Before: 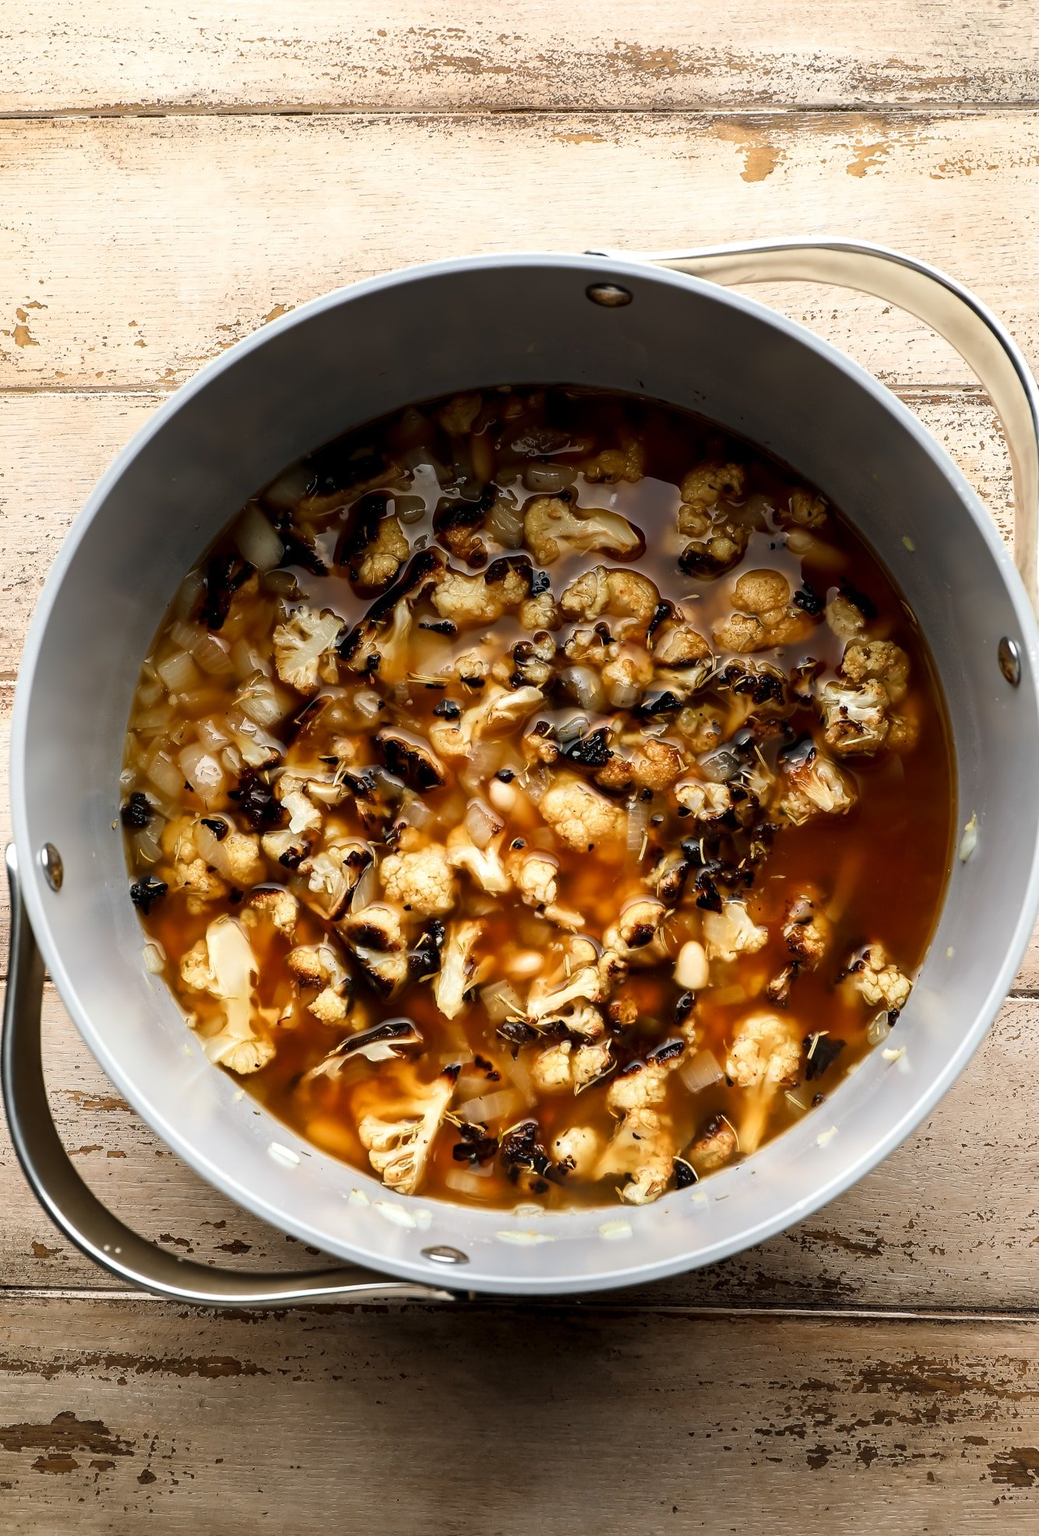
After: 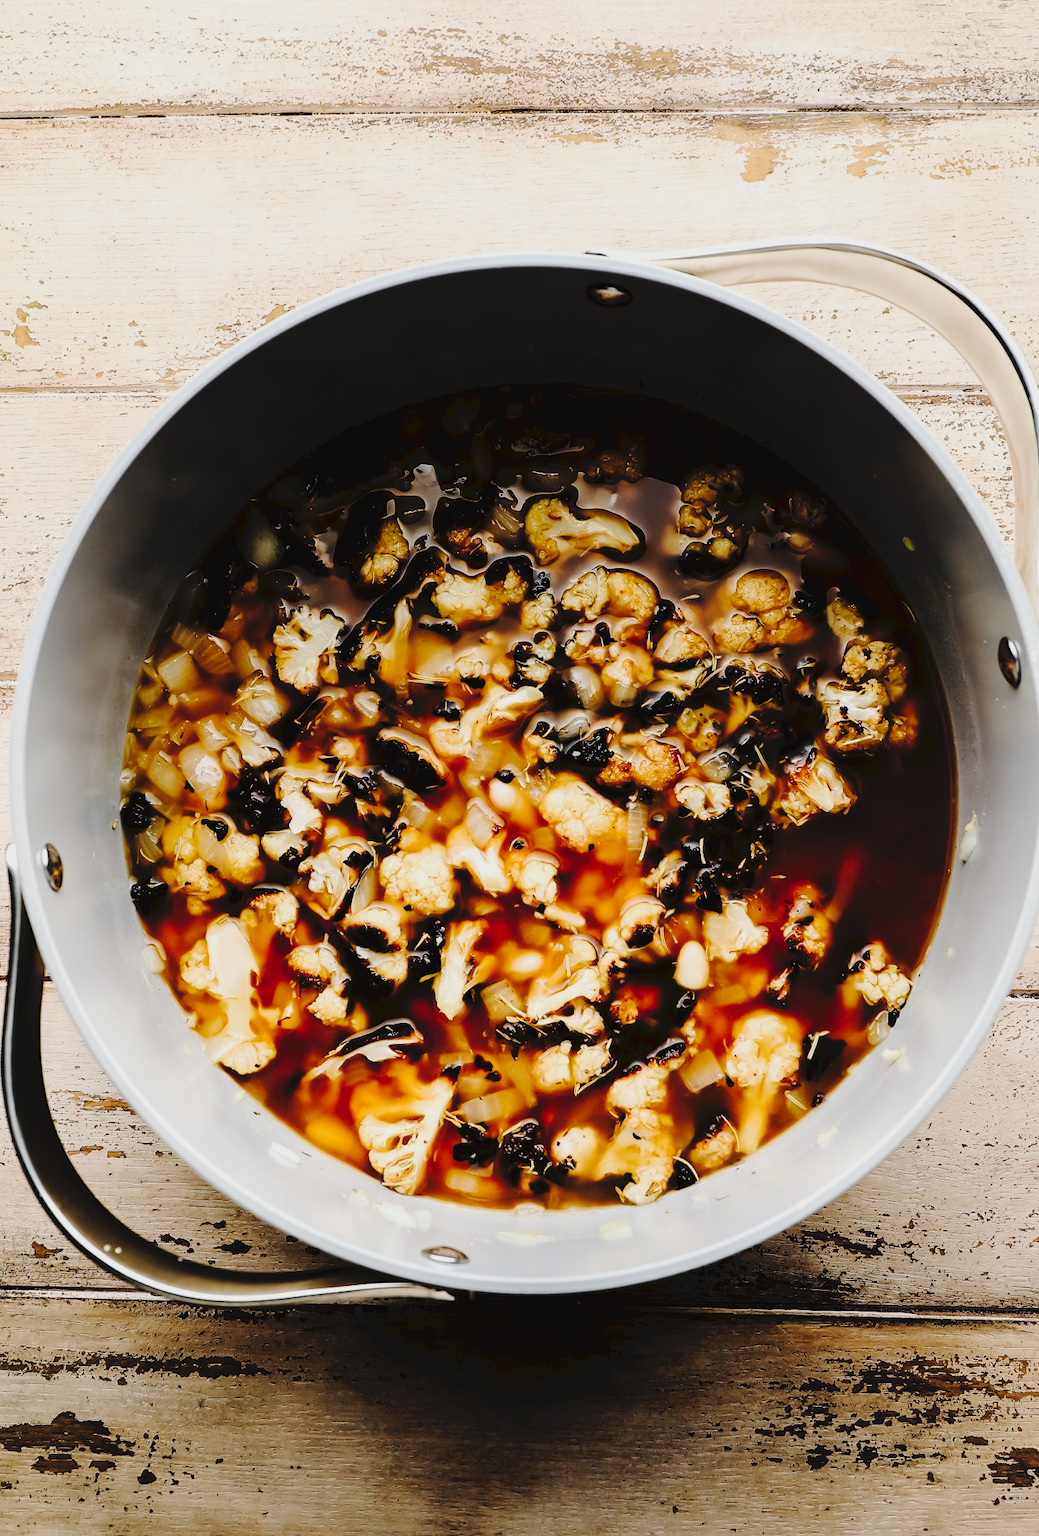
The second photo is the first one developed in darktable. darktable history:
tone curve: curves: ch0 [(0, 0) (0.003, 0.057) (0.011, 0.061) (0.025, 0.065) (0.044, 0.075) (0.069, 0.082) (0.1, 0.09) (0.136, 0.102) (0.177, 0.145) (0.224, 0.195) (0.277, 0.27) (0.335, 0.374) (0.399, 0.486) (0.468, 0.578) (0.543, 0.652) (0.623, 0.717) (0.709, 0.778) (0.801, 0.837) (0.898, 0.909) (1, 1)], preserve colors none
tone equalizer: on, module defaults
white balance: emerald 1
filmic rgb: black relative exposure -5 EV, white relative exposure 3.5 EV, hardness 3.19, contrast 1.2, highlights saturation mix -30%
